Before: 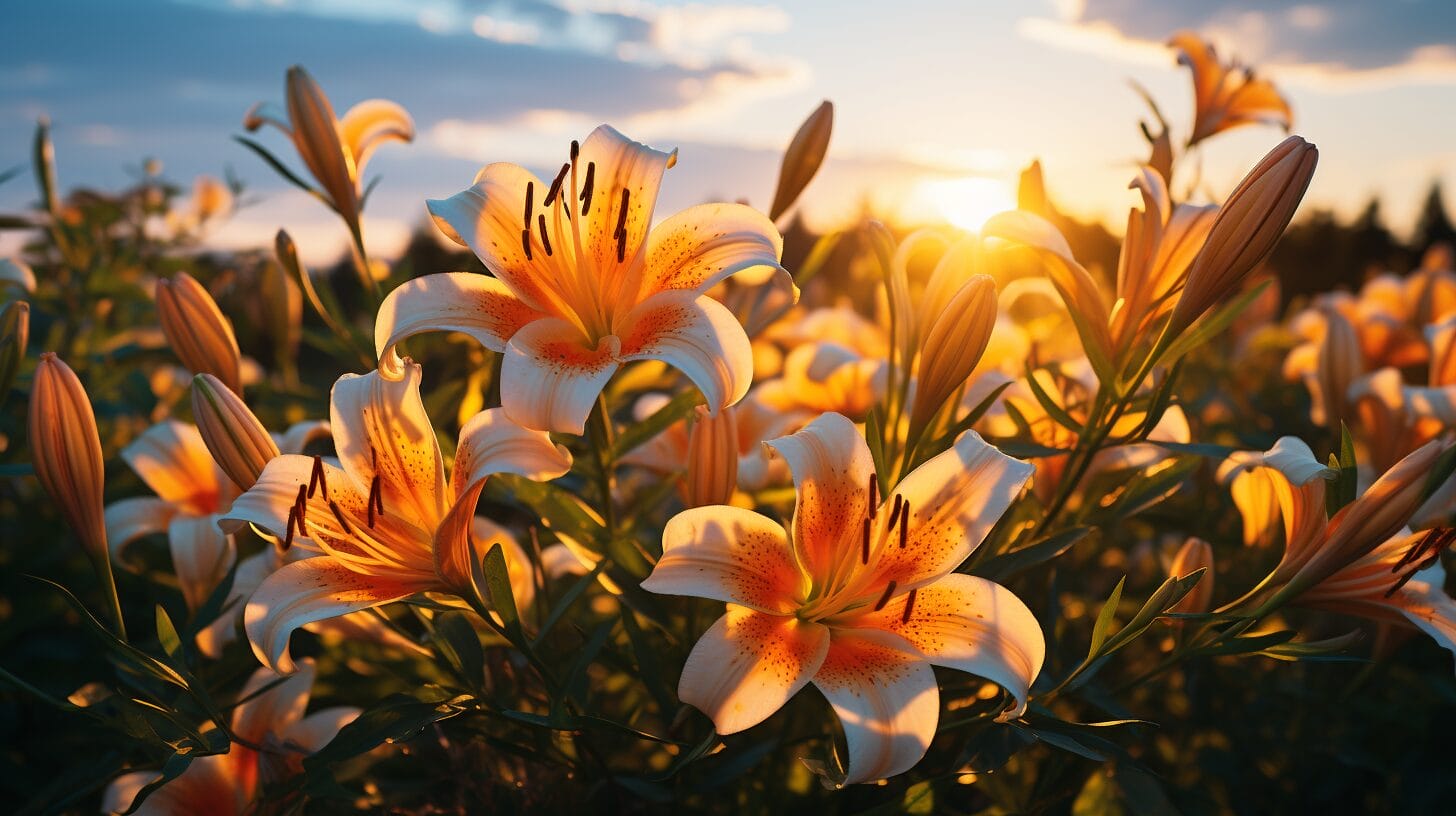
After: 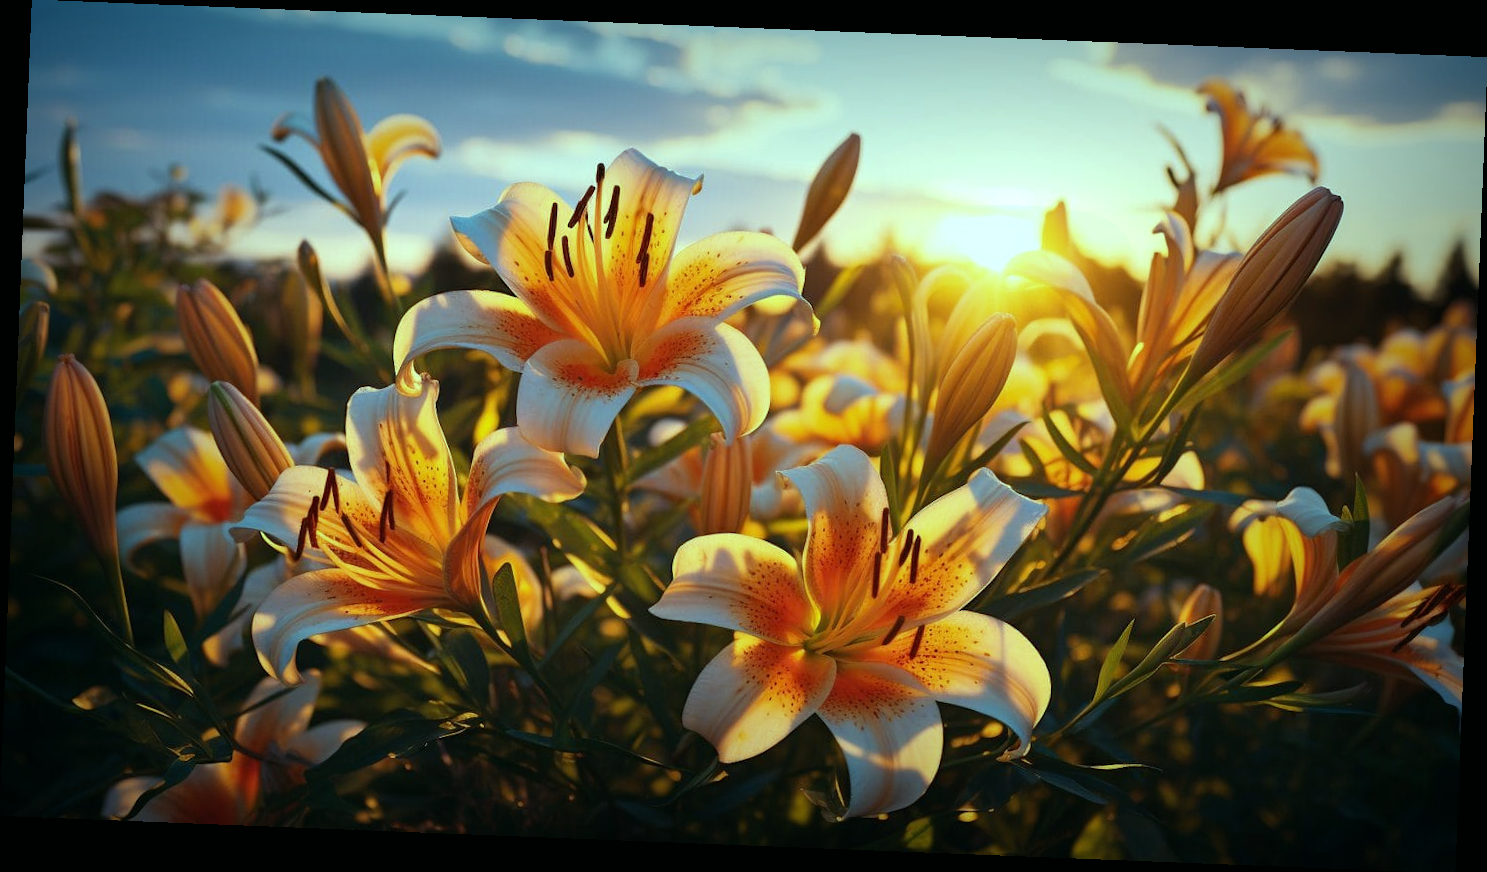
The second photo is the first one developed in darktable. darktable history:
vignetting: fall-off start 53.2%, brightness -0.594, saturation 0, automatic ratio true, width/height ratio 1.313, shape 0.22, unbound false
color balance: mode lift, gamma, gain (sRGB), lift [0.997, 0.979, 1.021, 1.011], gamma [1, 1.084, 0.916, 0.998], gain [1, 0.87, 1.13, 1.101], contrast 4.55%, contrast fulcrum 38.24%, output saturation 104.09%
rotate and perspective: rotation 2.27°, automatic cropping off
